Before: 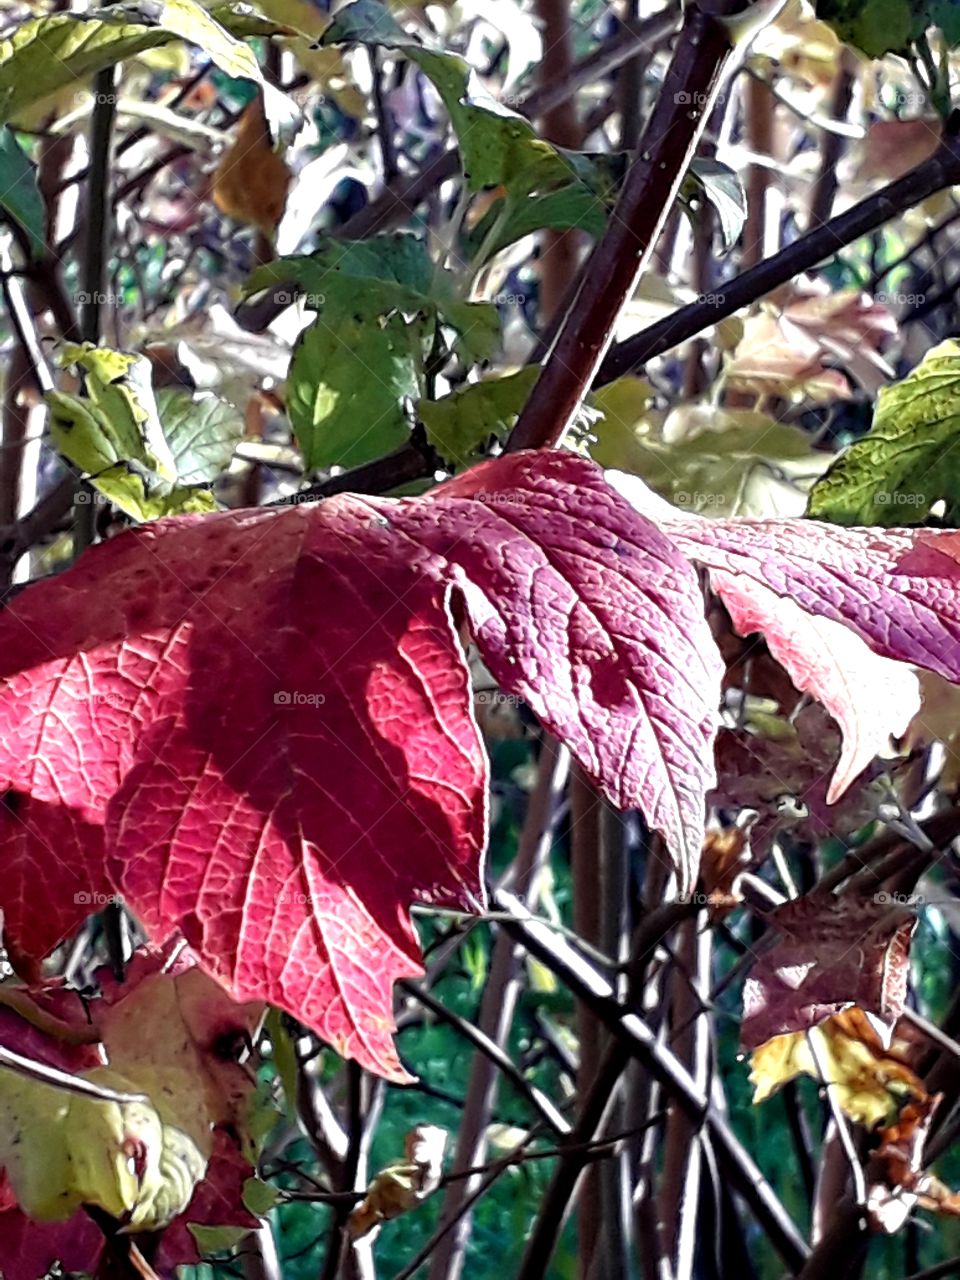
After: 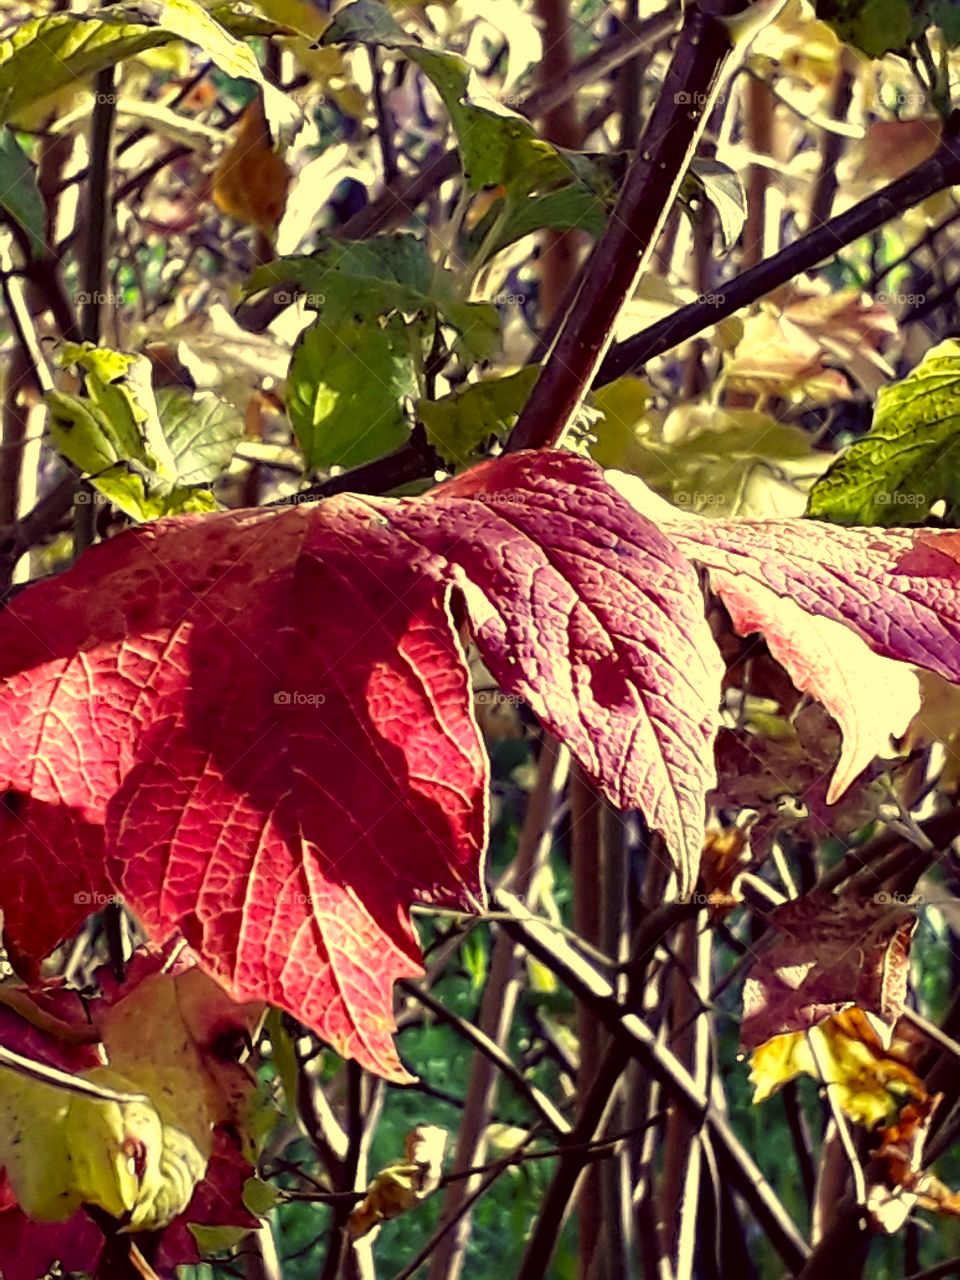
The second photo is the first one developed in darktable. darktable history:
color correction: highlights a* -0.426, highlights b* 39.8, shadows a* 9.59, shadows b* -0.352
